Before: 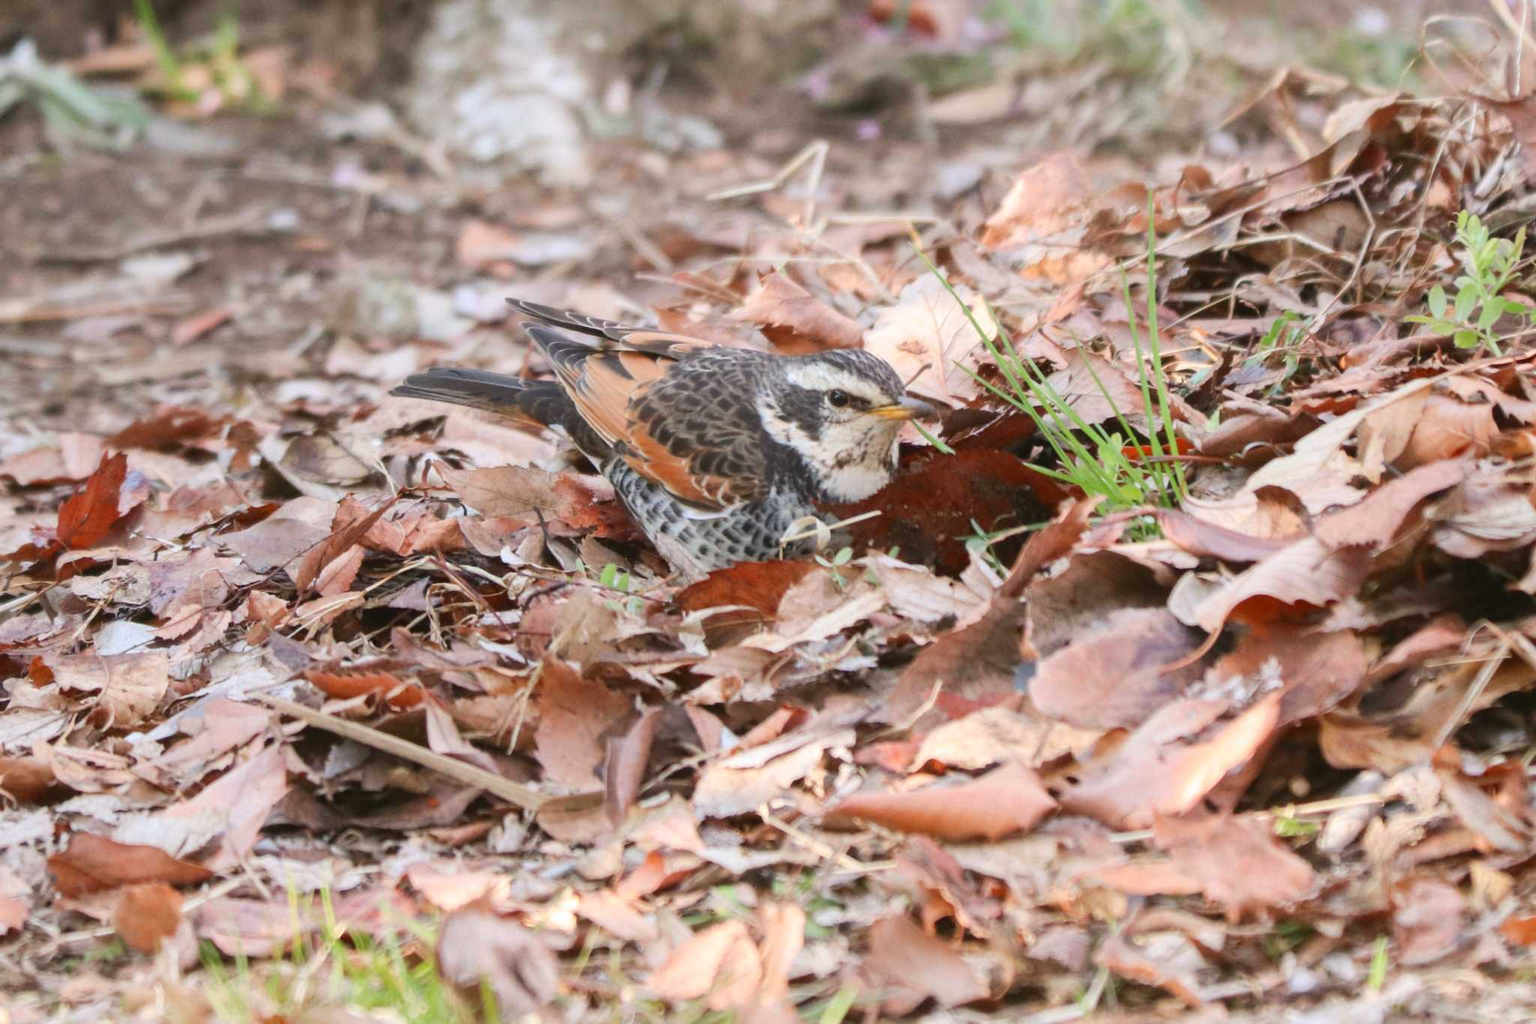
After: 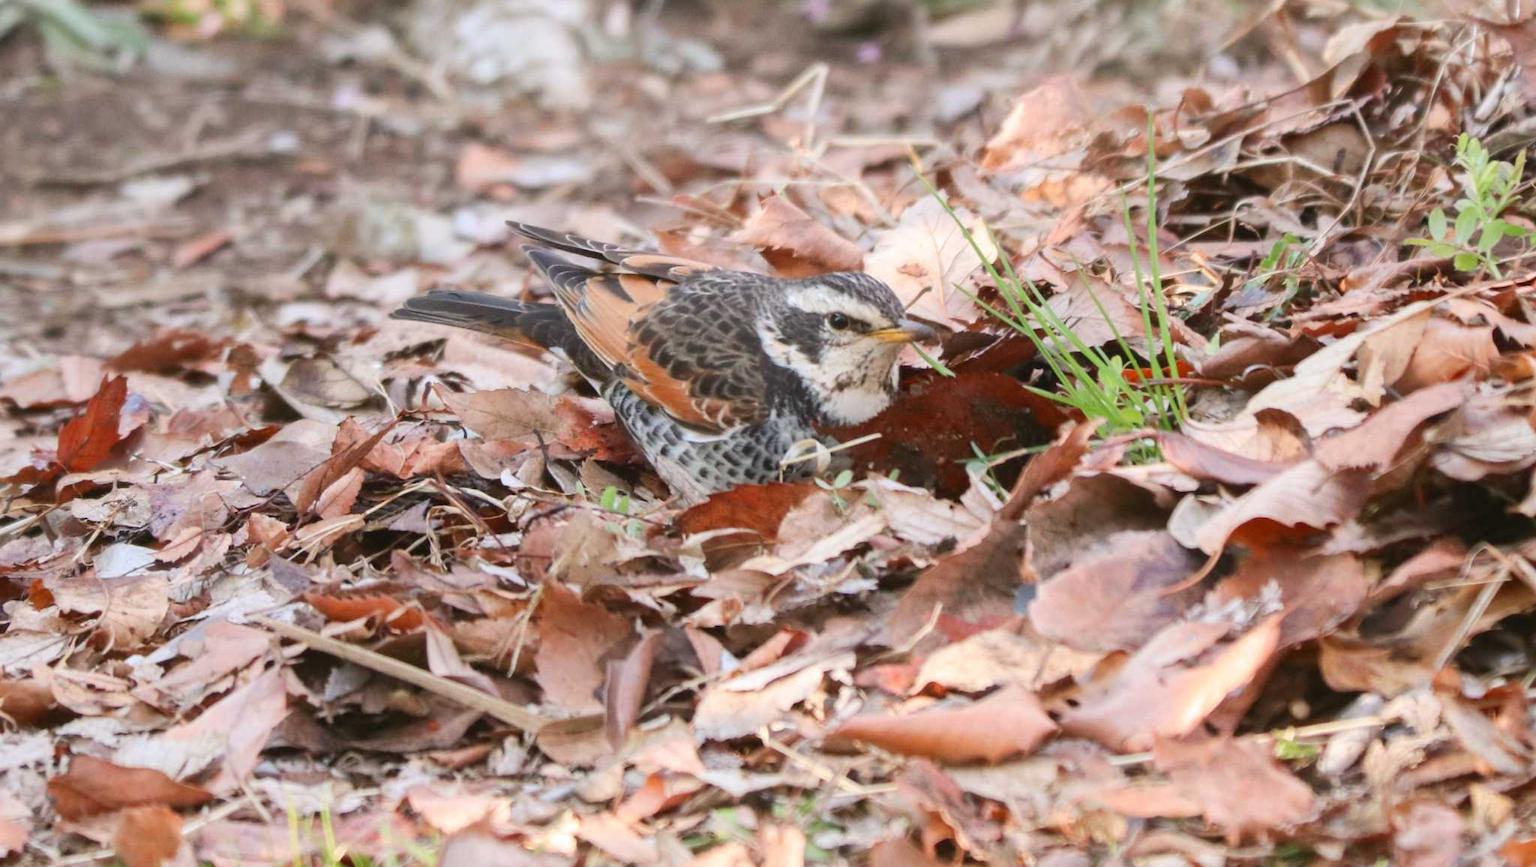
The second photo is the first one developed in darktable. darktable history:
crop: top 7.586%, bottom 7.643%
